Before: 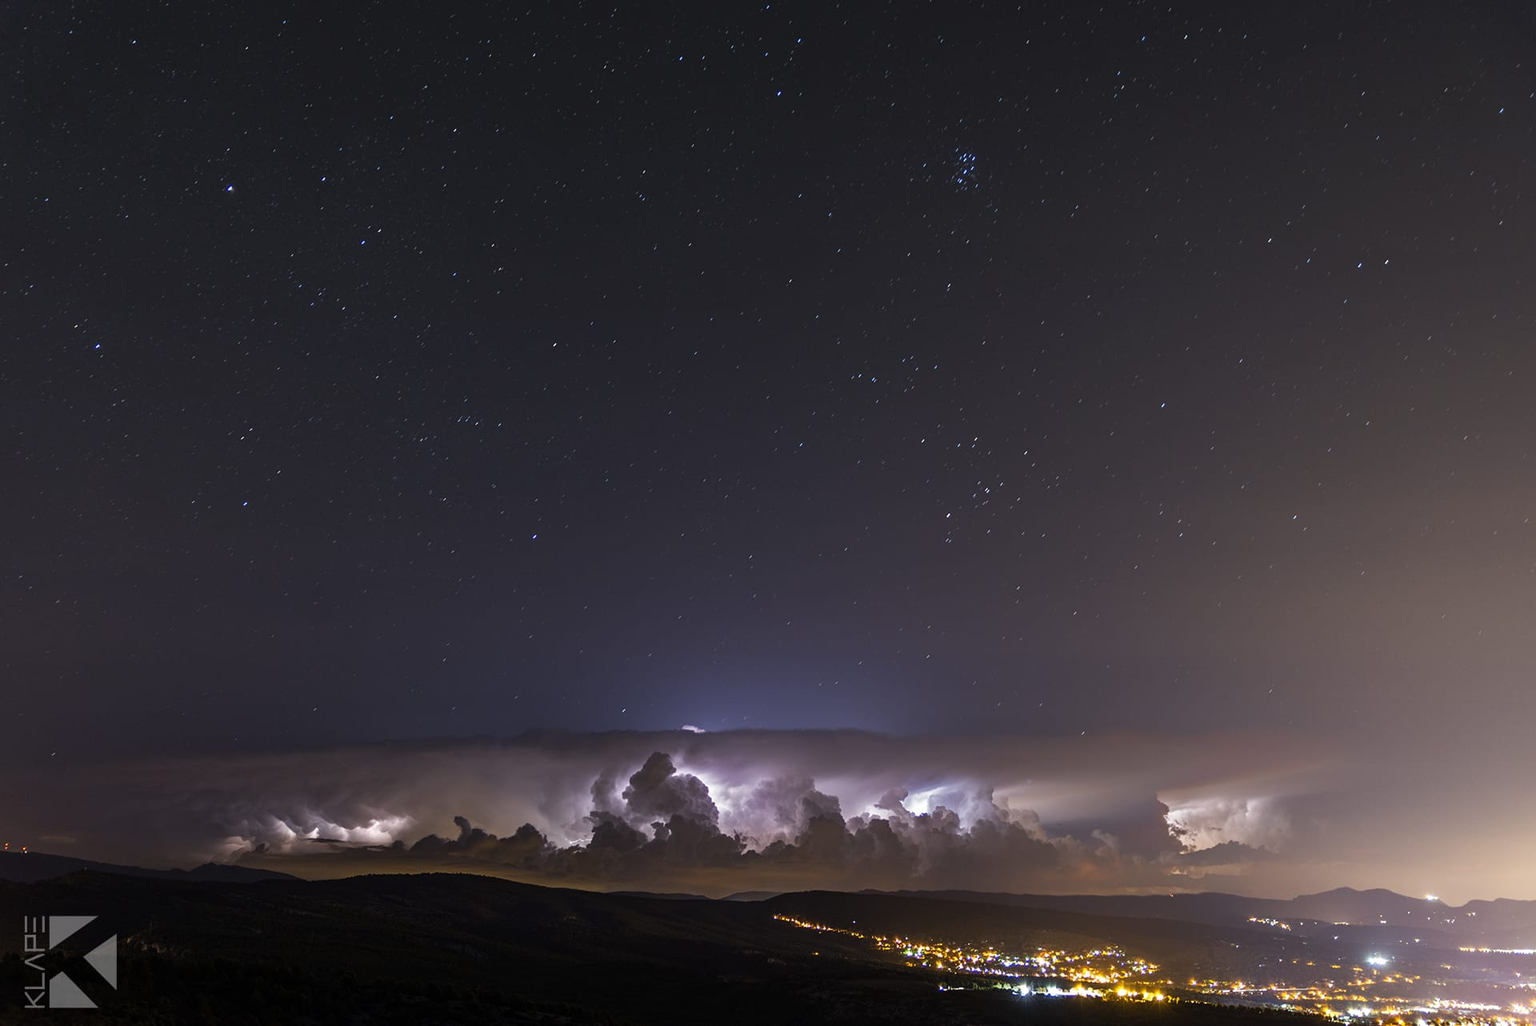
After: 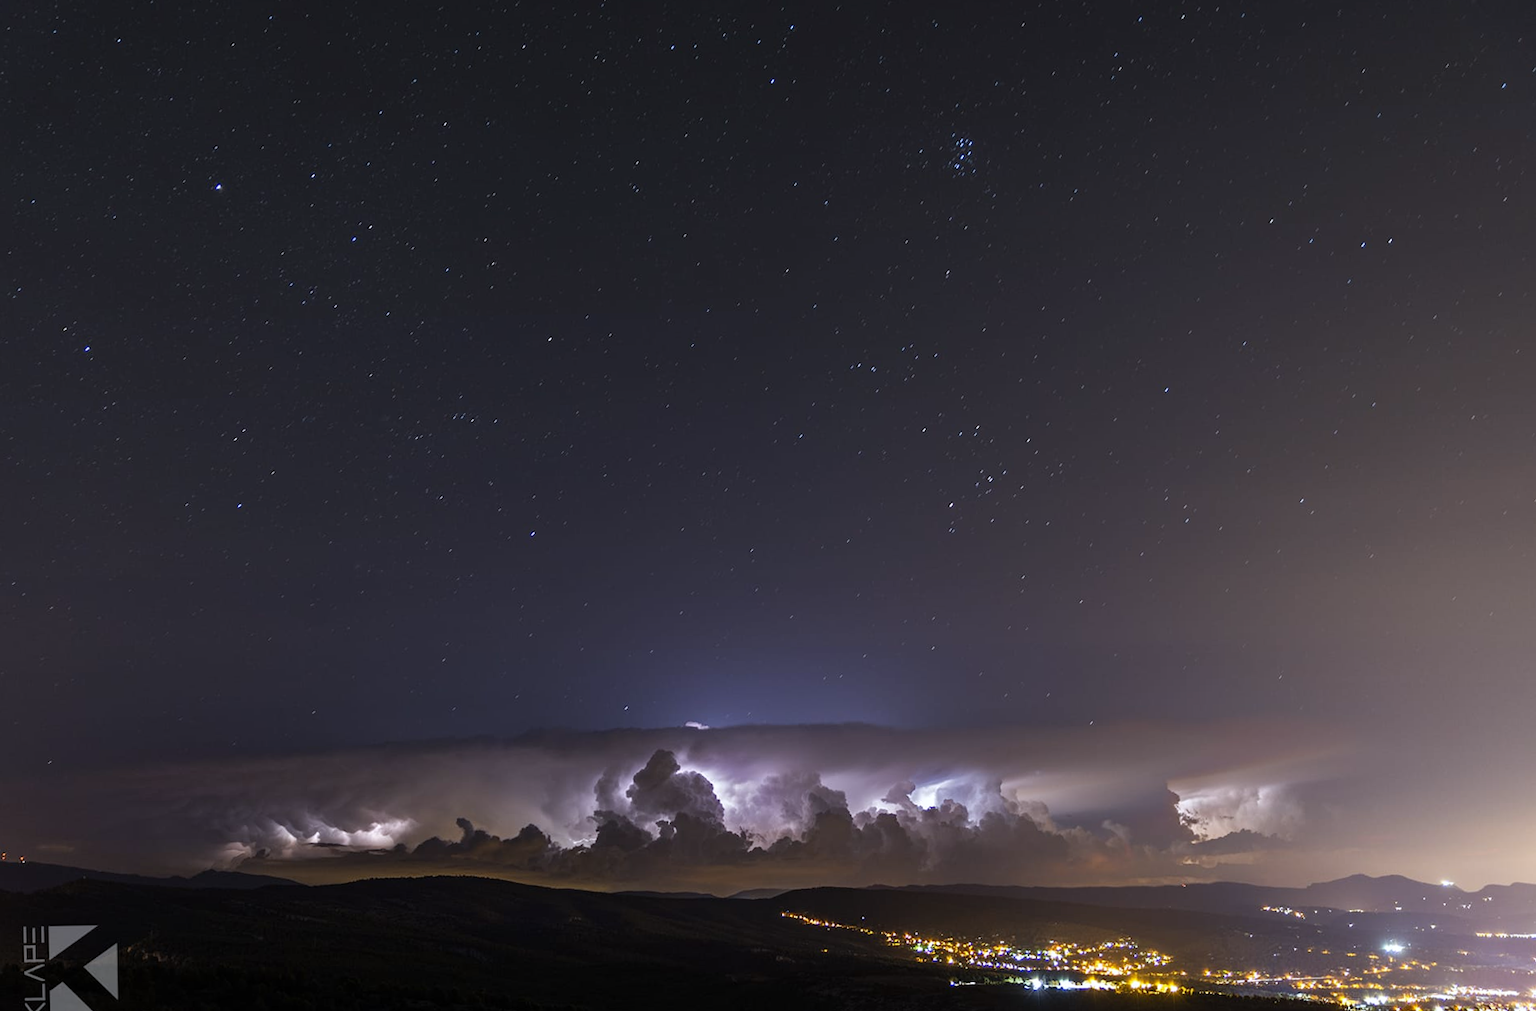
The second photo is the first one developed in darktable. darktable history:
white balance: red 0.983, blue 1.036
rotate and perspective: rotation -1°, crop left 0.011, crop right 0.989, crop top 0.025, crop bottom 0.975
